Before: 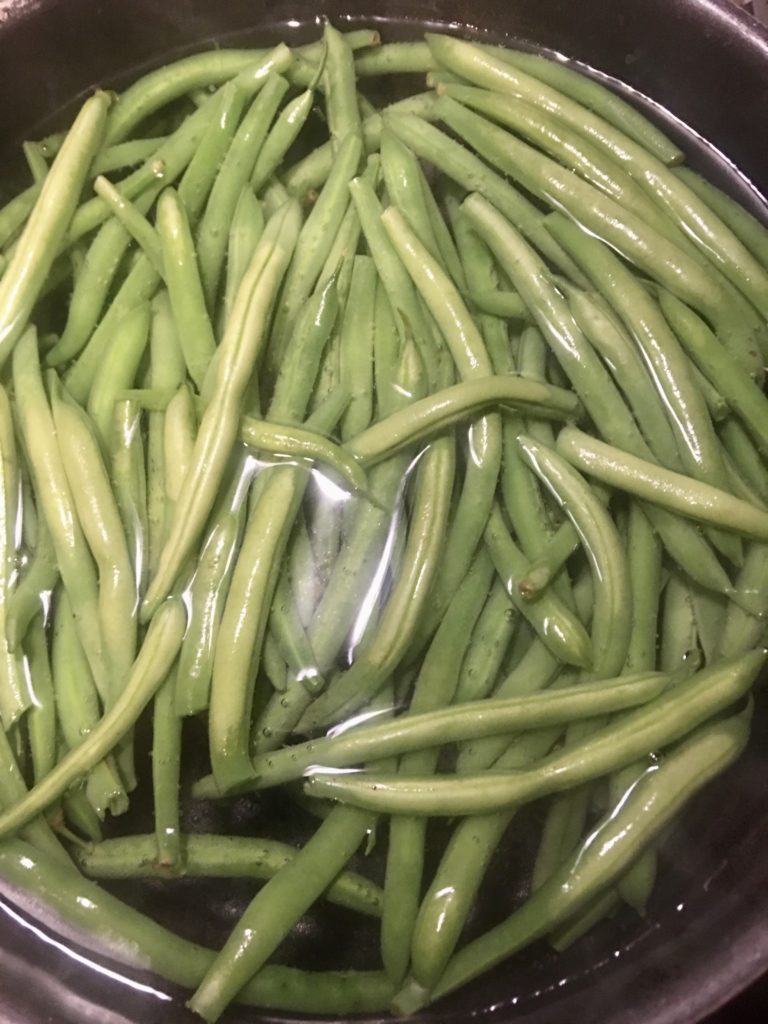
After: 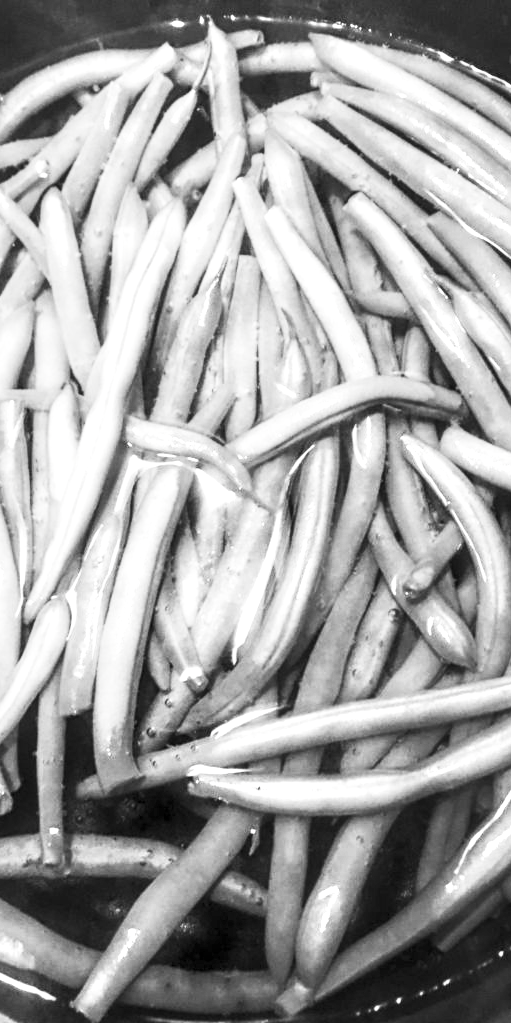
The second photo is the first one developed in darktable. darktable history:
crop and rotate: left 15.226%, right 18.135%
contrast brightness saturation: contrast 0.531, brightness 0.453, saturation -0.997
color balance rgb: shadows lift › luminance -7.449%, shadows lift › chroma 2.411%, shadows lift › hue 163.52°, global offset › luminance -0.341%, global offset › chroma 0.114%, global offset › hue 163.36°, perceptual saturation grading › global saturation 0.777%, contrast -10.414%
local contrast: detail 160%
